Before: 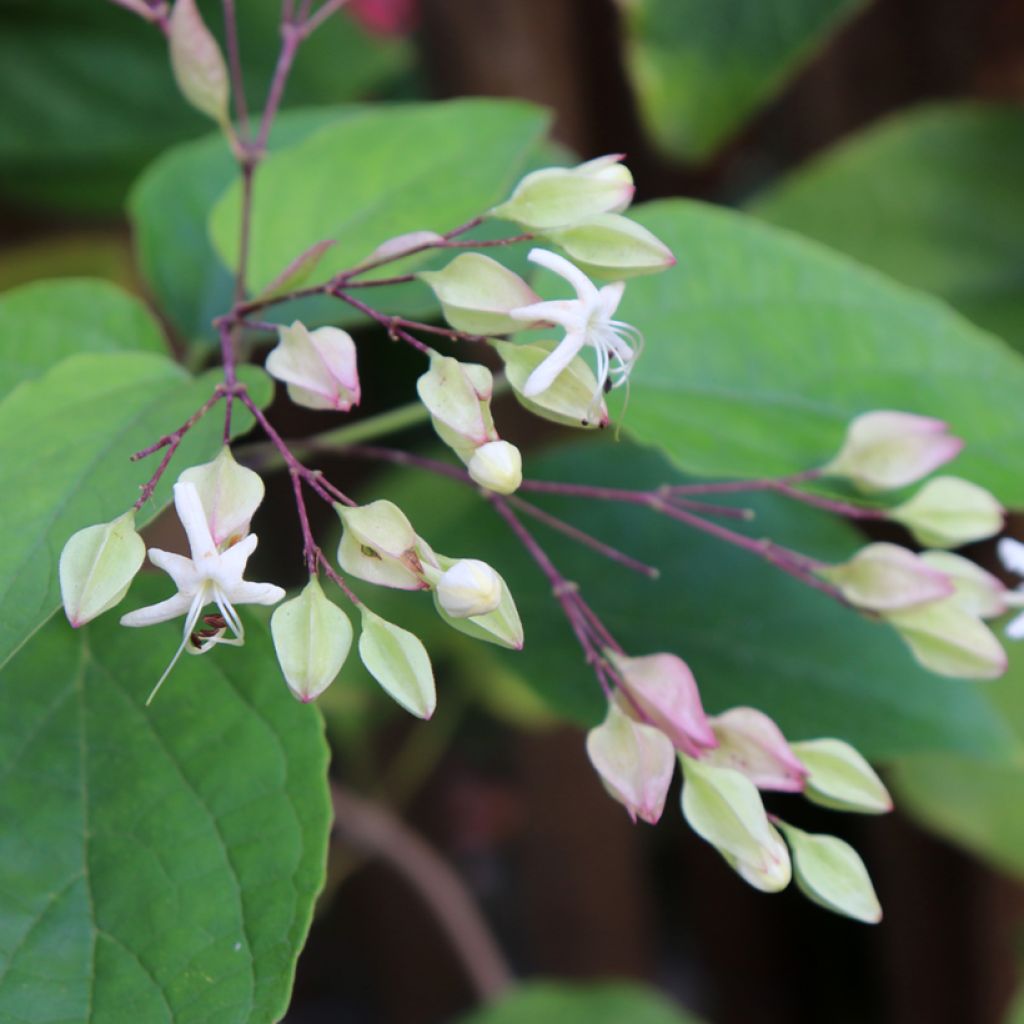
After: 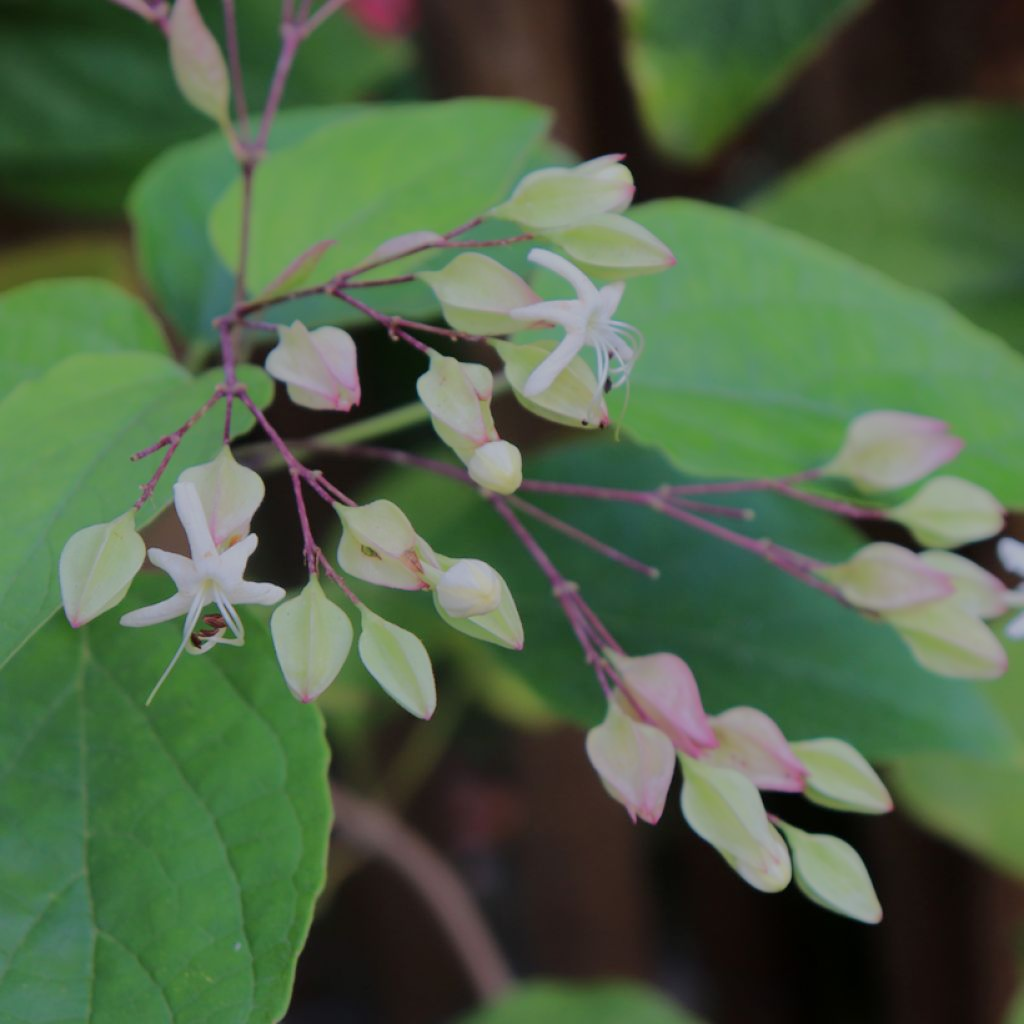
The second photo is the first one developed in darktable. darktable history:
tone equalizer: -8 EV -0.017 EV, -7 EV 0.012 EV, -6 EV -0.008 EV, -5 EV 0.004 EV, -4 EV -0.049 EV, -3 EV -0.232 EV, -2 EV -0.633 EV, -1 EV -0.959 EV, +0 EV -0.975 EV, edges refinement/feathering 500, mask exposure compensation -1.57 EV, preserve details no
